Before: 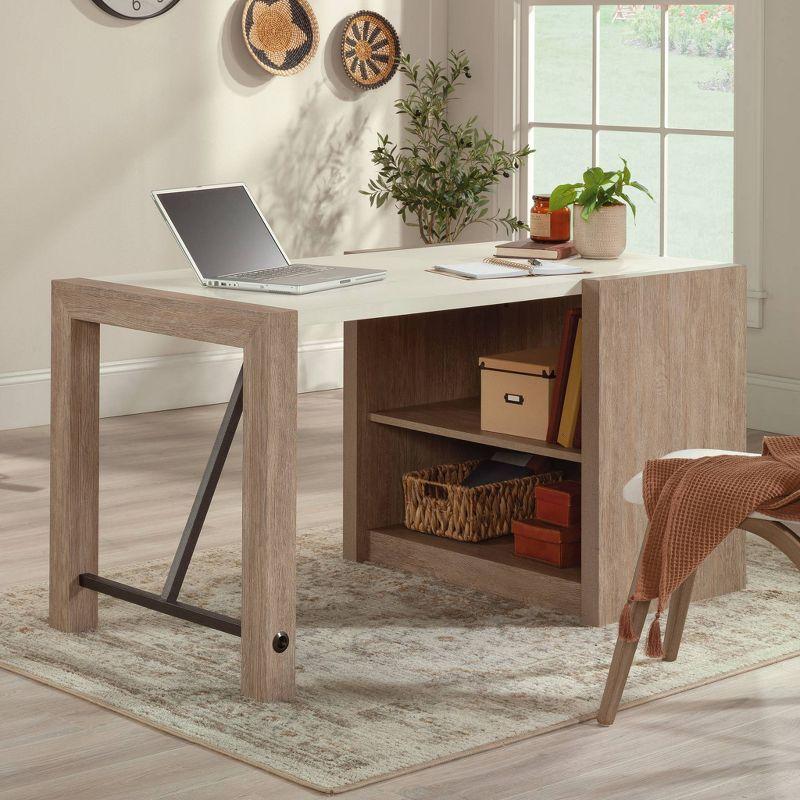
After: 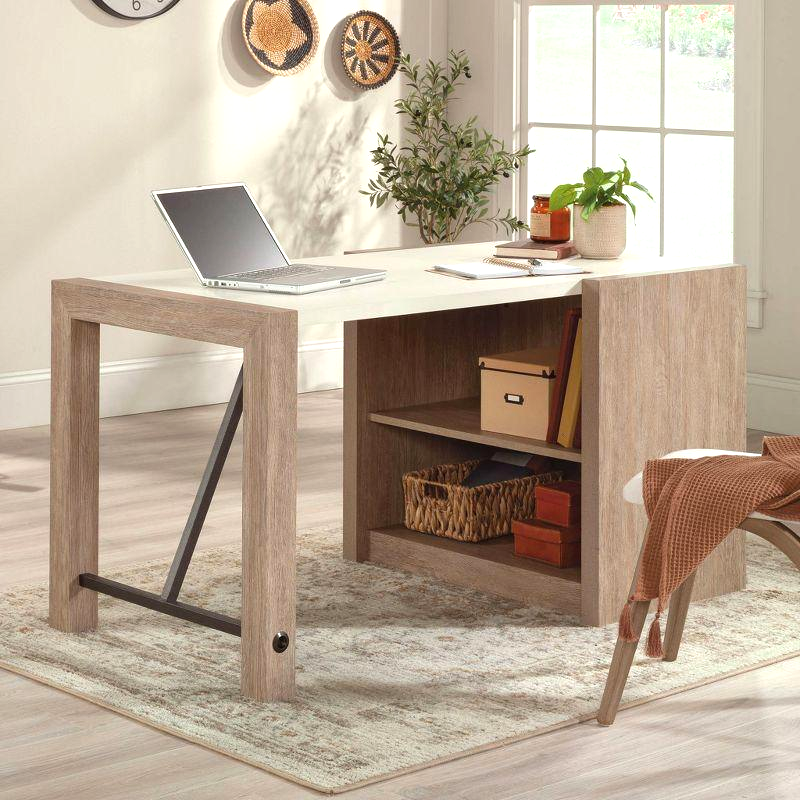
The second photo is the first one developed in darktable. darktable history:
exposure: black level correction 0, exposure 0.5 EV, compensate highlight preservation false
